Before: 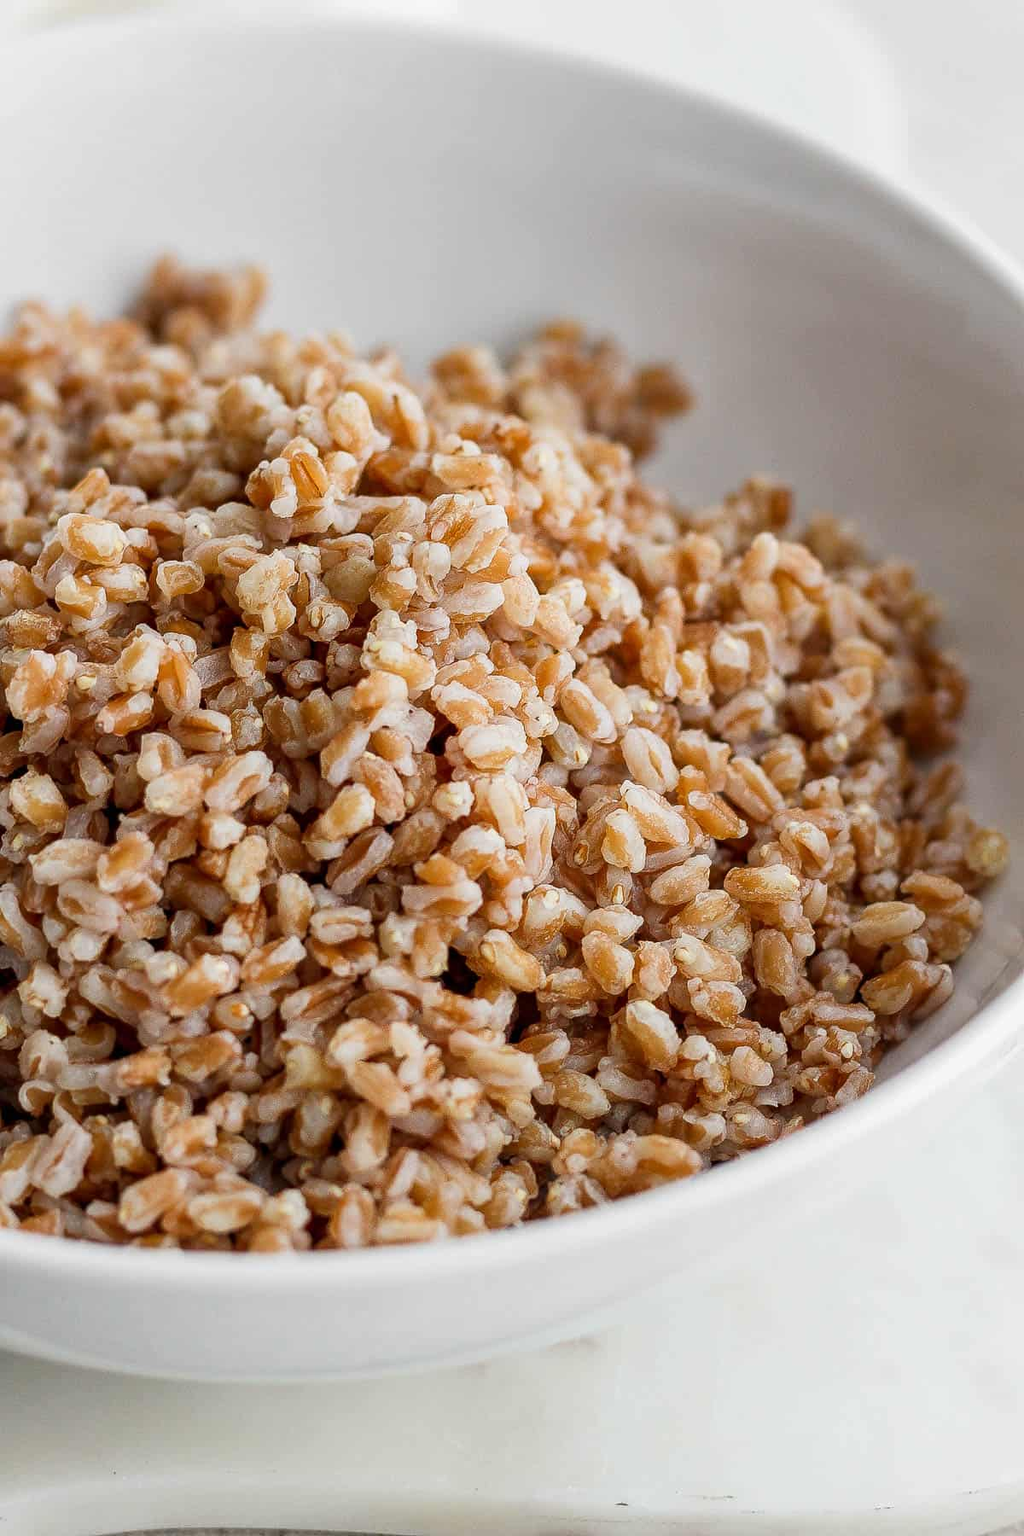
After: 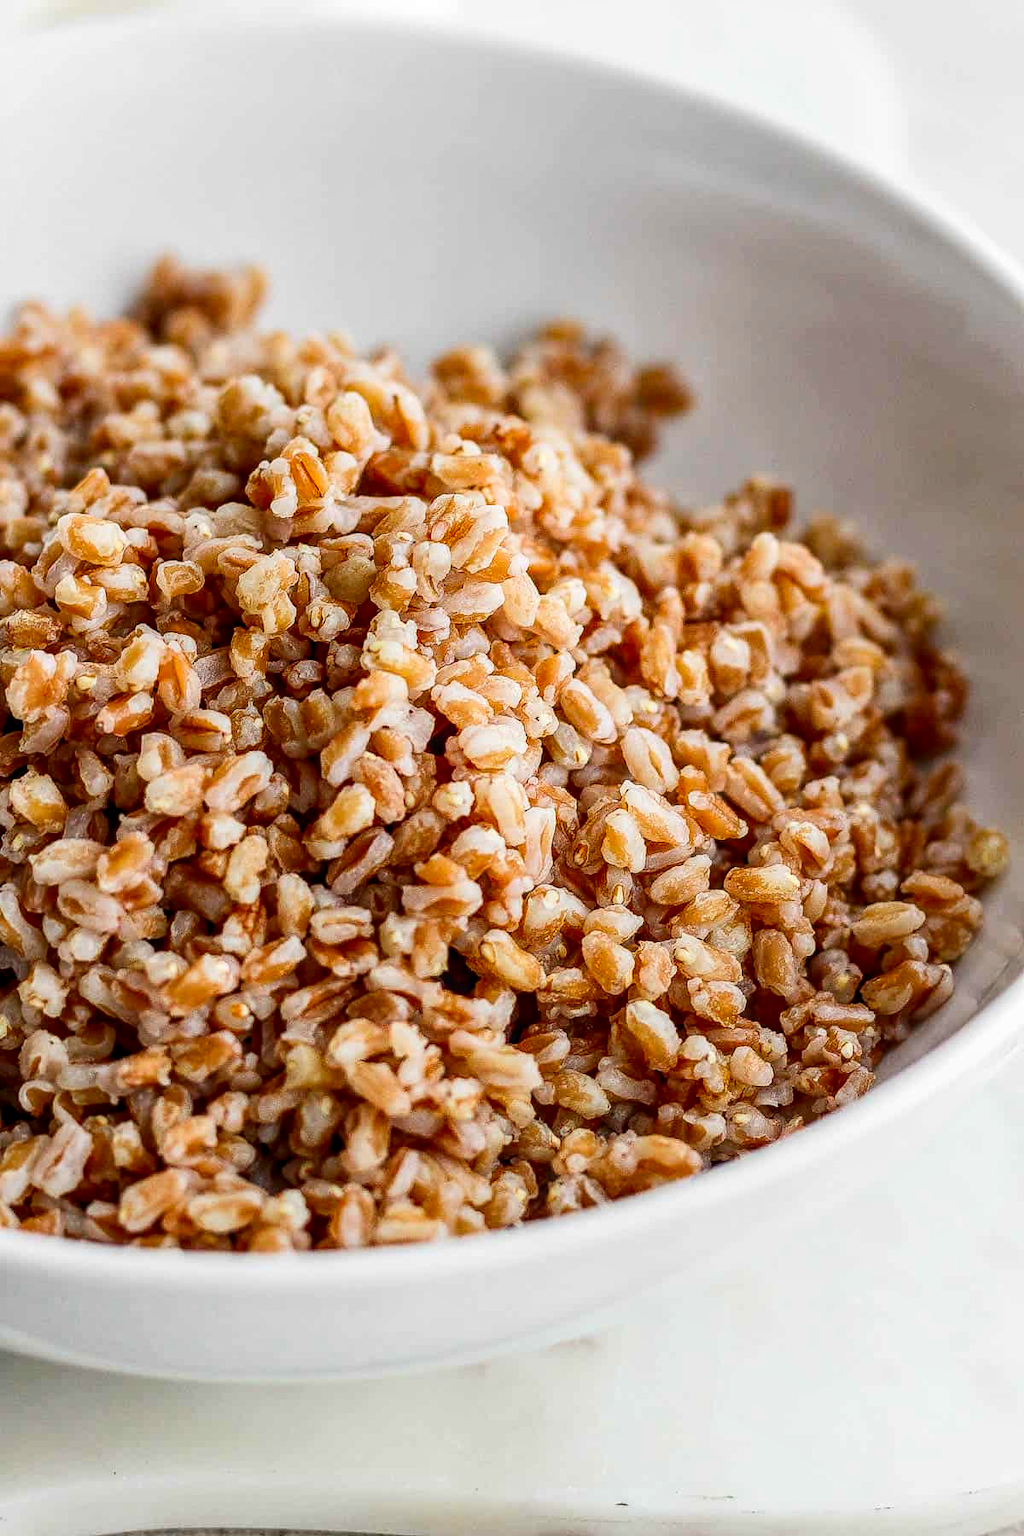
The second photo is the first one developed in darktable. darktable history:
local contrast: on, module defaults
tone equalizer: edges refinement/feathering 500, mask exposure compensation -1.57 EV, preserve details guided filter
contrast brightness saturation: contrast 0.161, saturation 0.333
